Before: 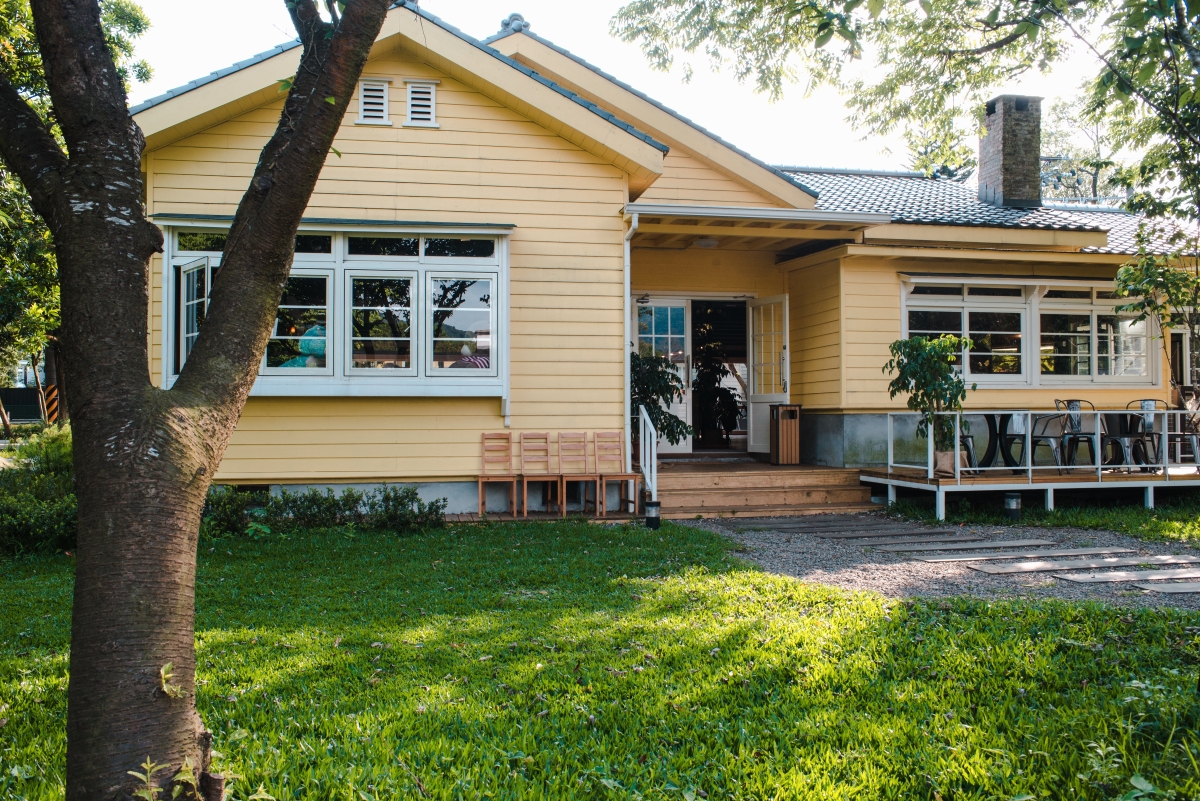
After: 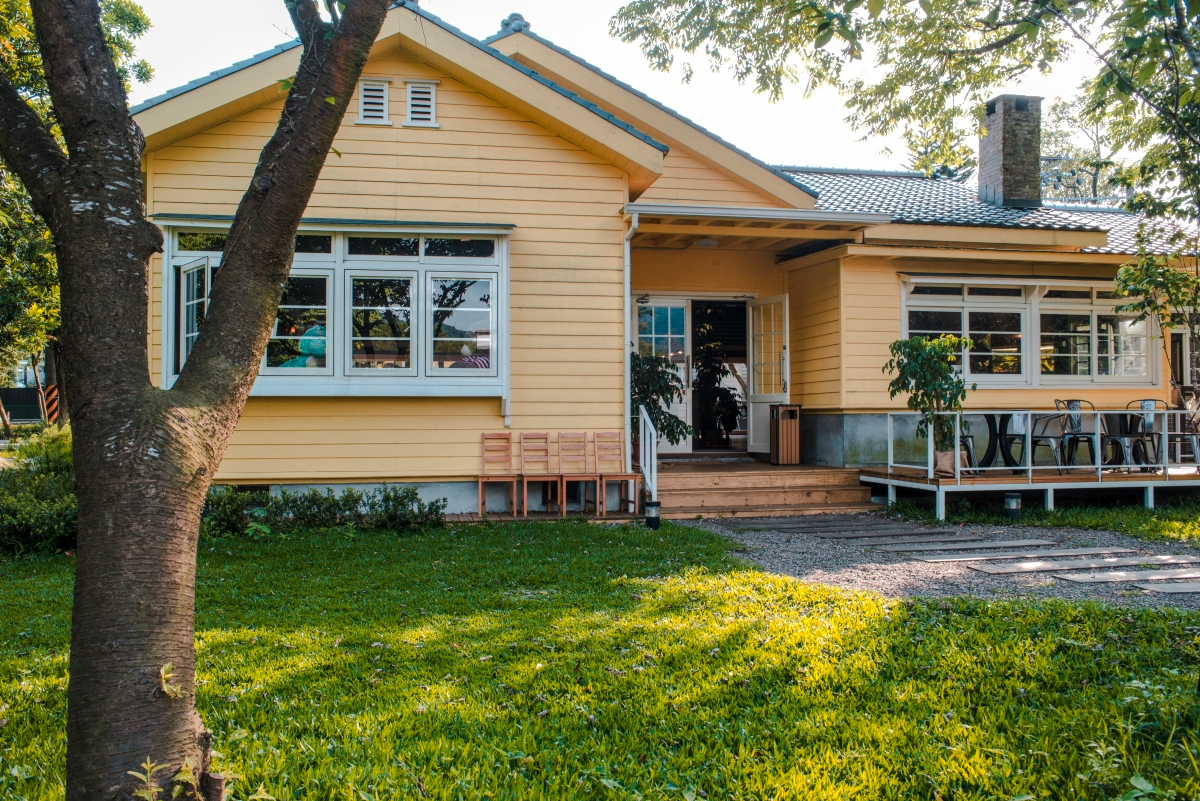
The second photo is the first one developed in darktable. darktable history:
color zones: curves: ch1 [(0.235, 0.558) (0.75, 0.5)]; ch2 [(0.25, 0.462) (0.749, 0.457)]
shadows and highlights: shadows 39.64, highlights -59.96
local contrast: on, module defaults
